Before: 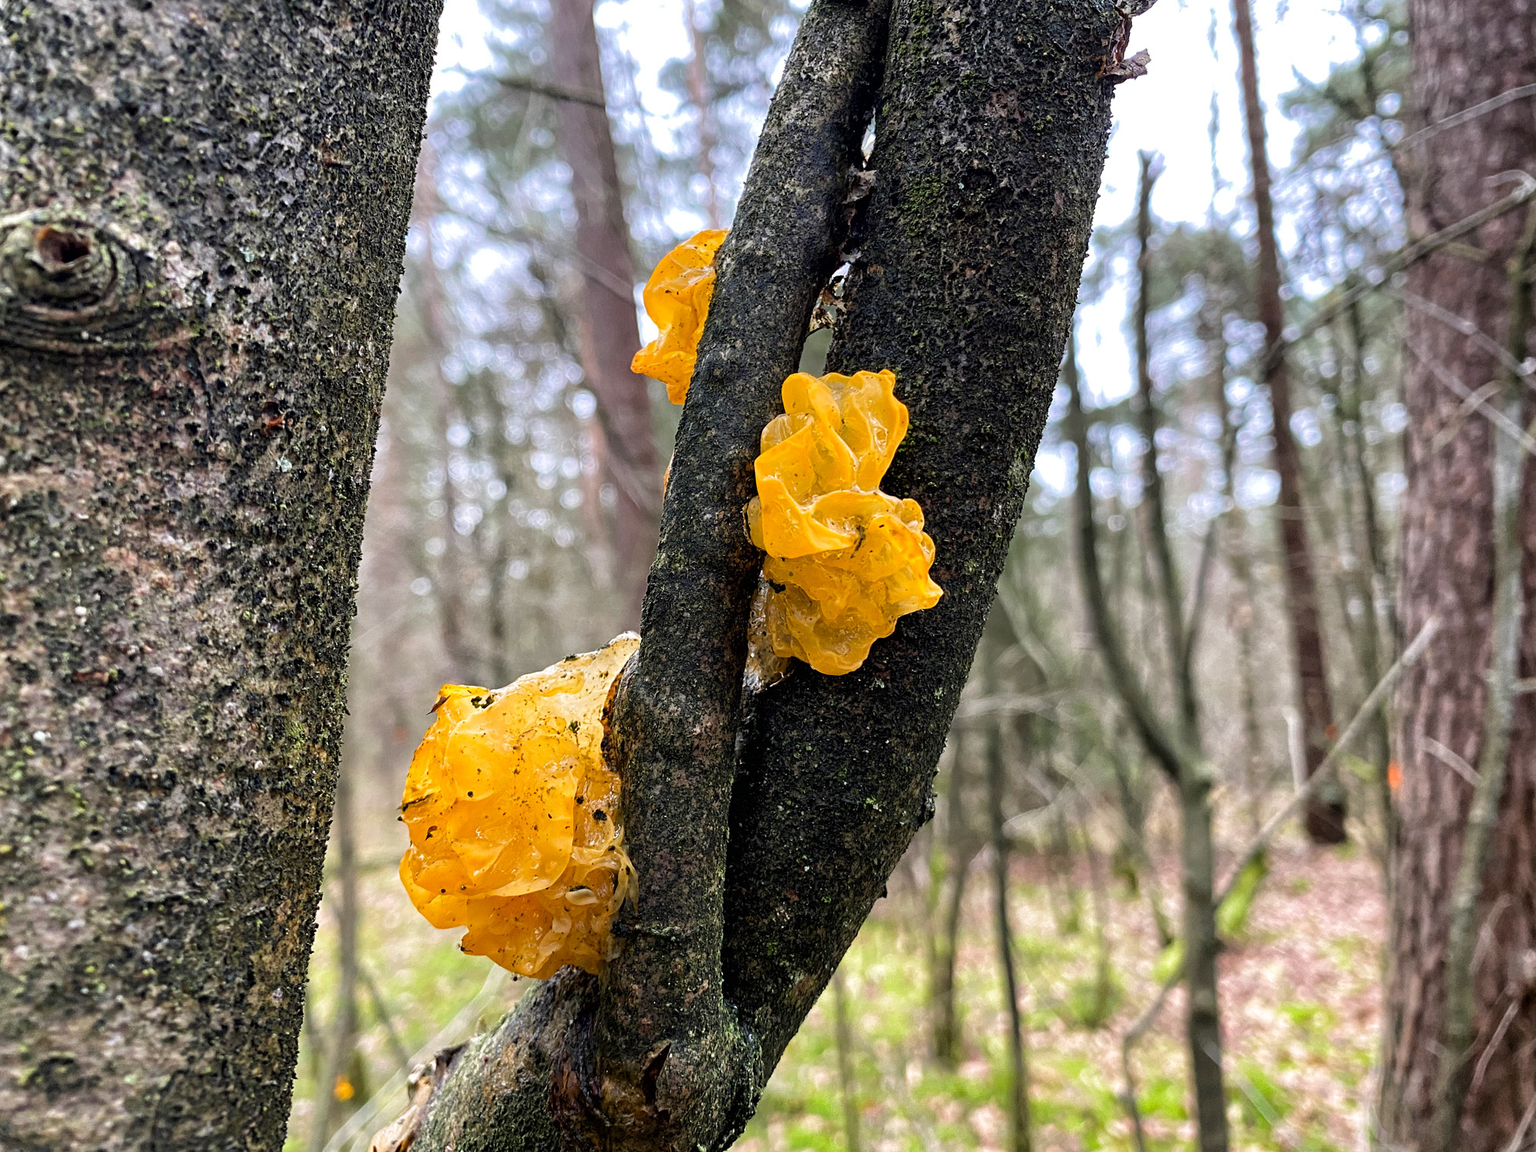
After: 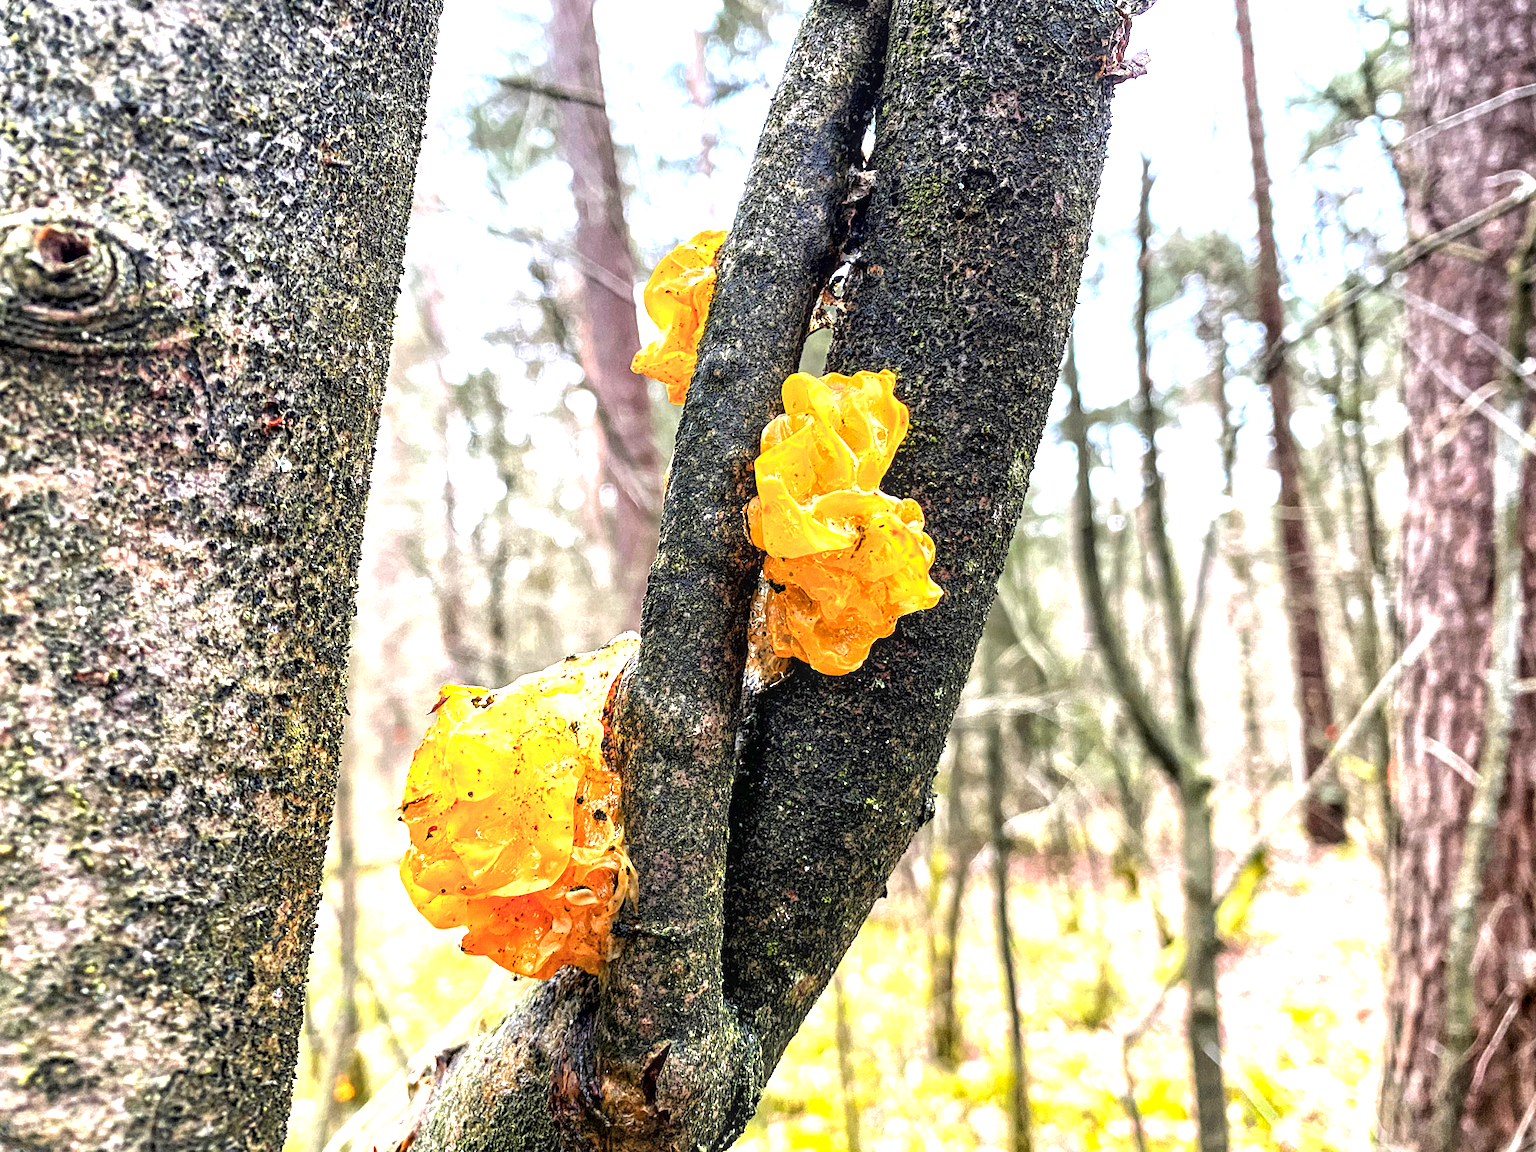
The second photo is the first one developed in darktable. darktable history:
exposure: black level correction 0, exposure 1.365 EV, compensate highlight preservation false
local contrast: detail 142%
color zones: curves: ch1 [(0.235, 0.558) (0.75, 0.5)]; ch2 [(0.25, 0.462) (0.749, 0.457)], mix 18.08%
